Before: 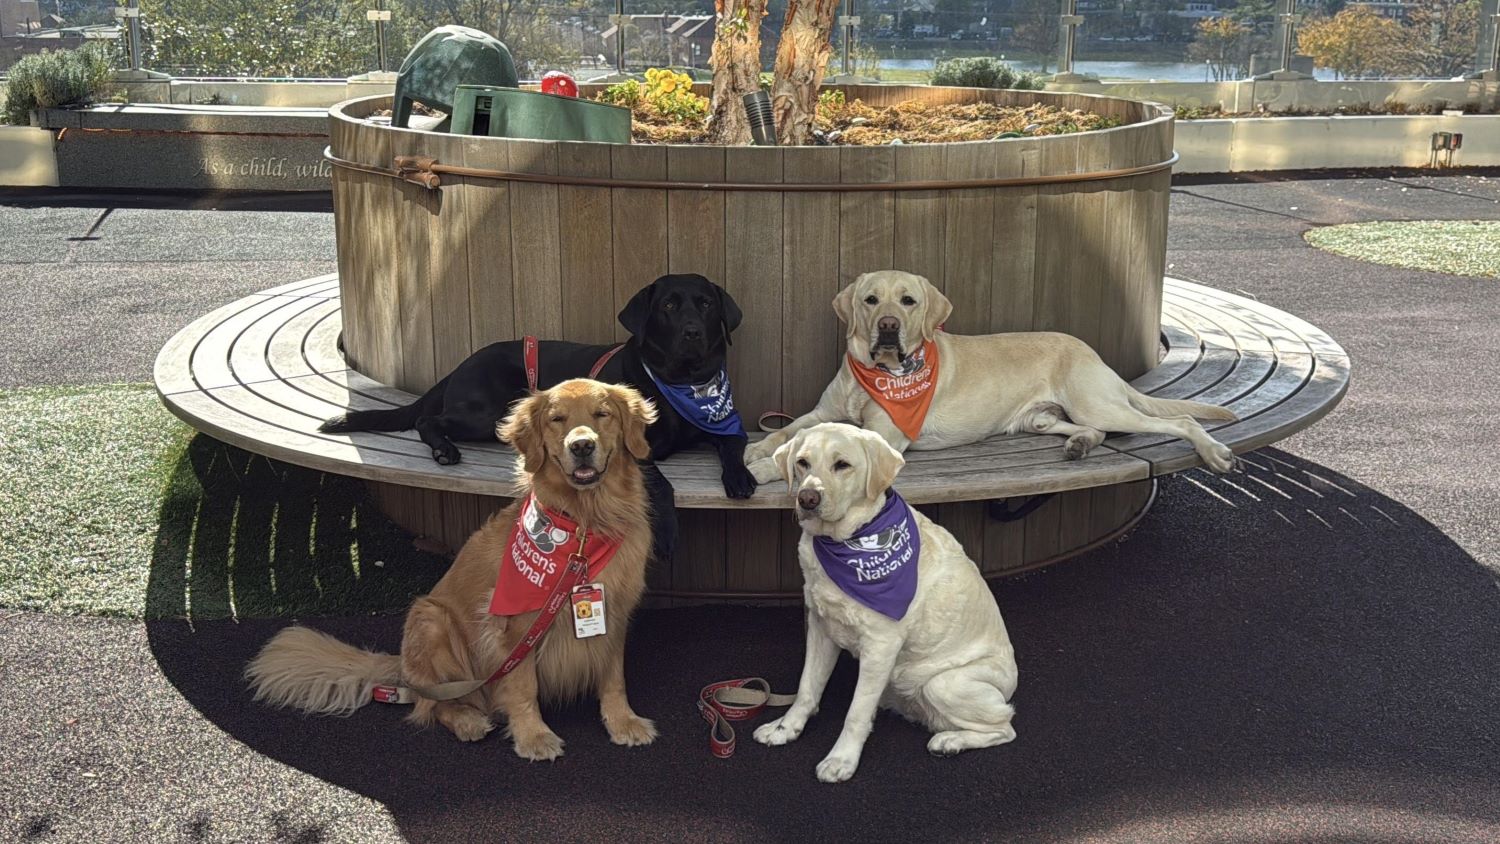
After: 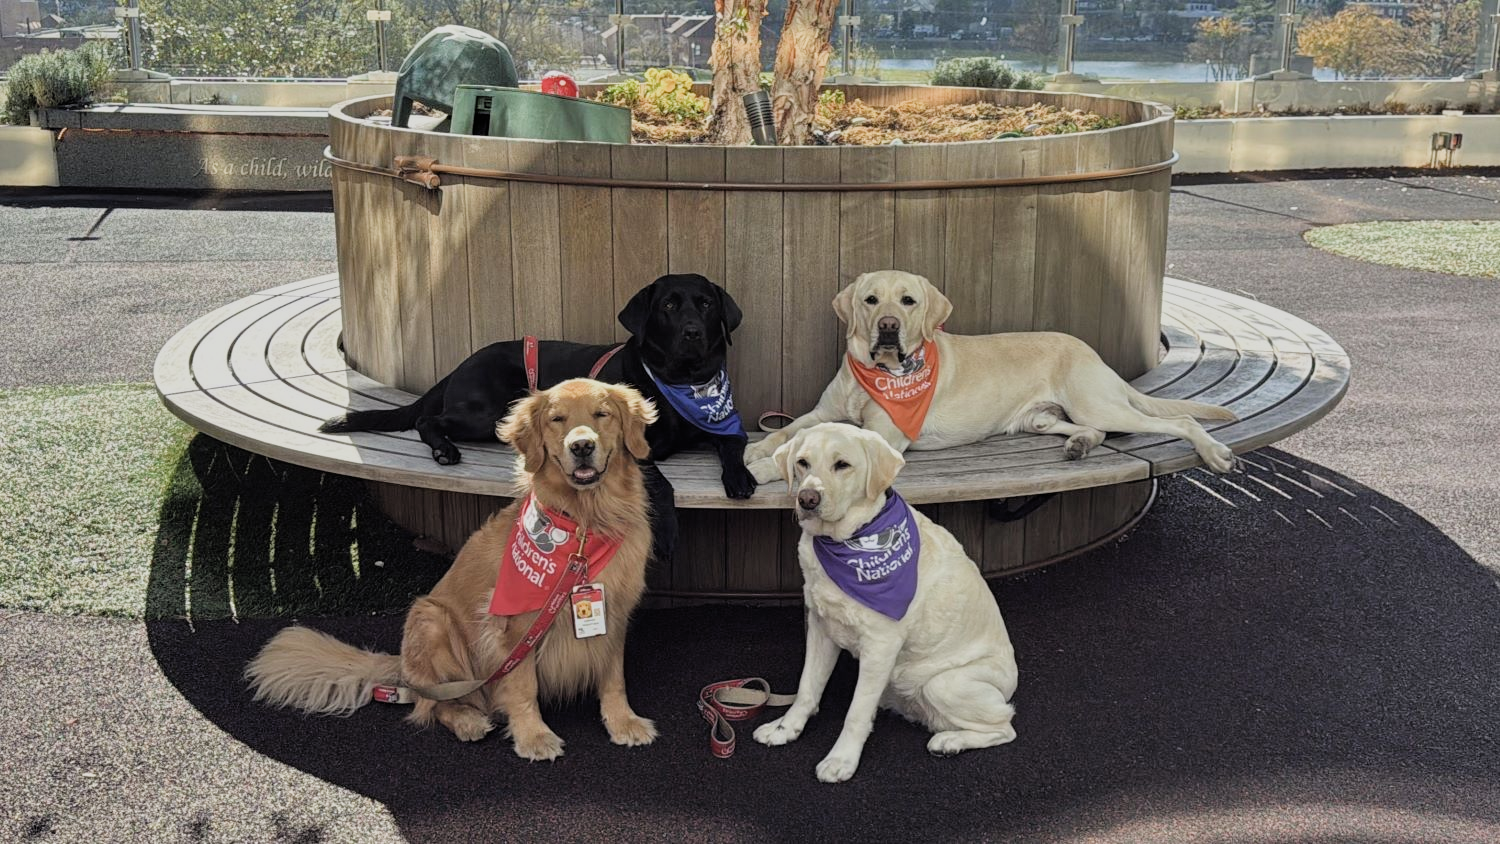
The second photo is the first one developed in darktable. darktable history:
exposure: exposure 0.563 EV, compensate highlight preservation false
filmic rgb: black relative exposure -7.65 EV, white relative exposure 4.56 EV, hardness 3.61, contrast 1.115, add noise in highlights 0.102, color science v4 (2020), type of noise poissonian
tone equalizer: -8 EV -0.002 EV, -7 EV 0.005 EV, -6 EV -0.036 EV, -5 EV 0.02 EV, -4 EV -0.023 EV, -3 EV 0.035 EV, -2 EV -0.071 EV, -1 EV -0.277 EV, +0 EV -0.588 EV
